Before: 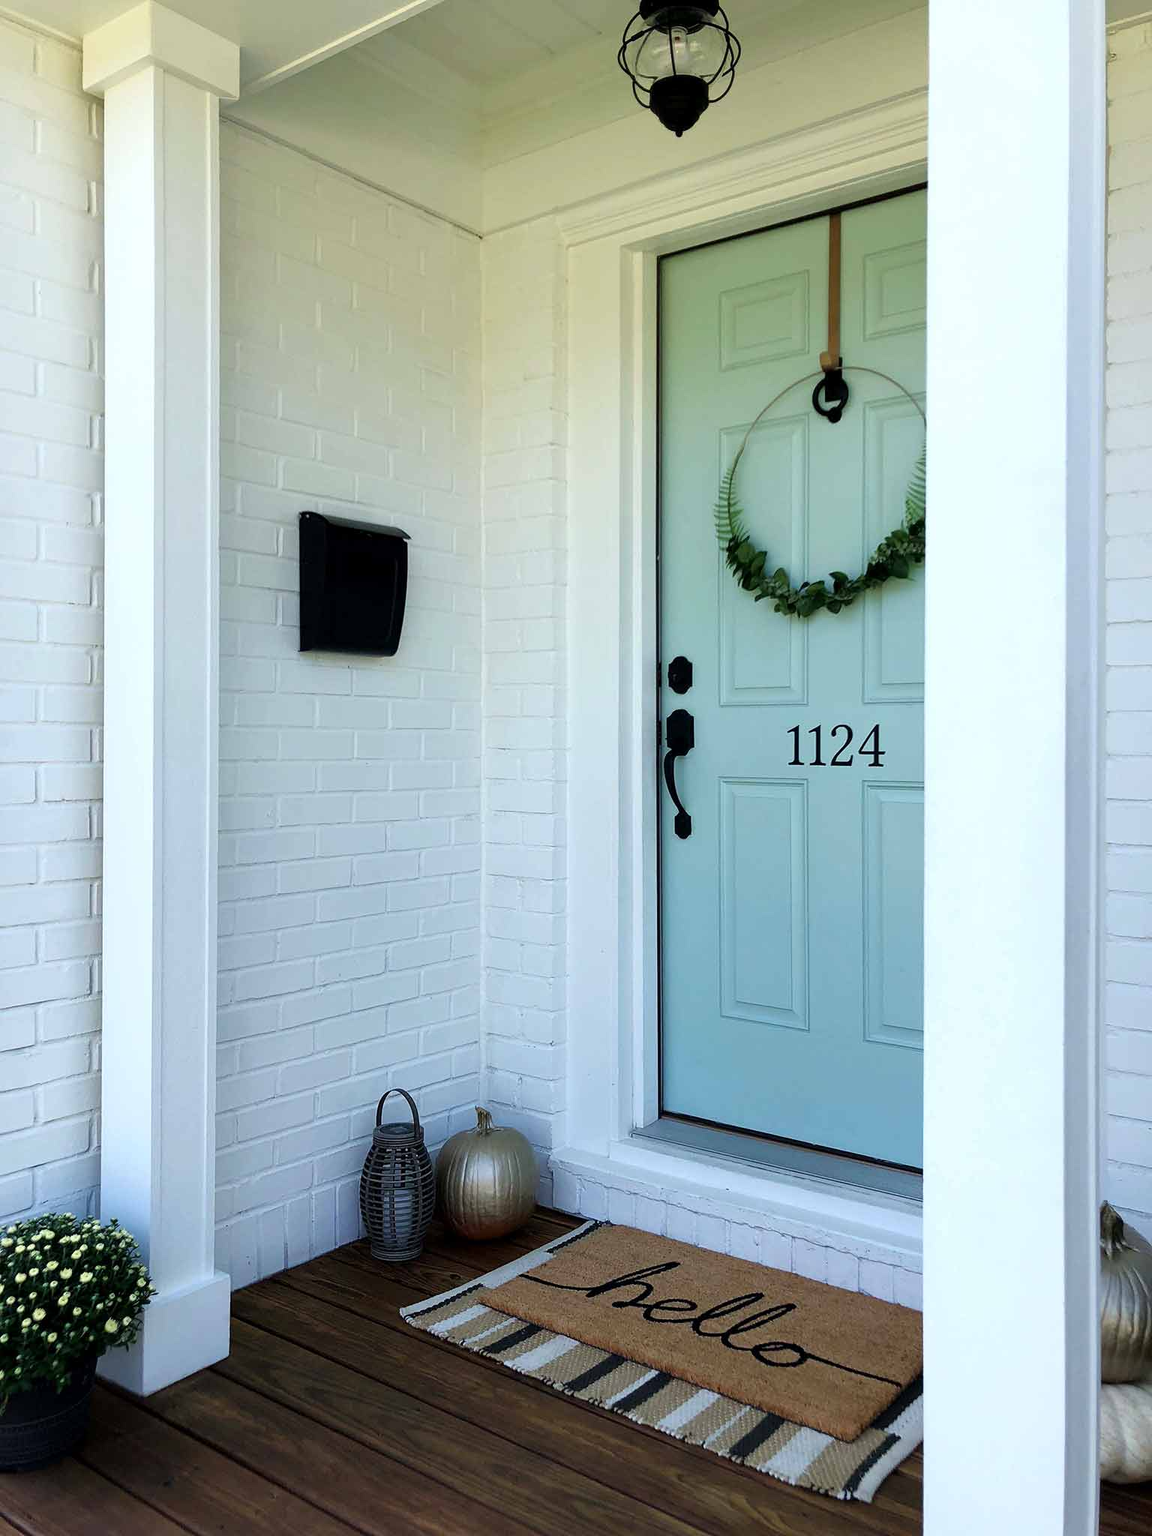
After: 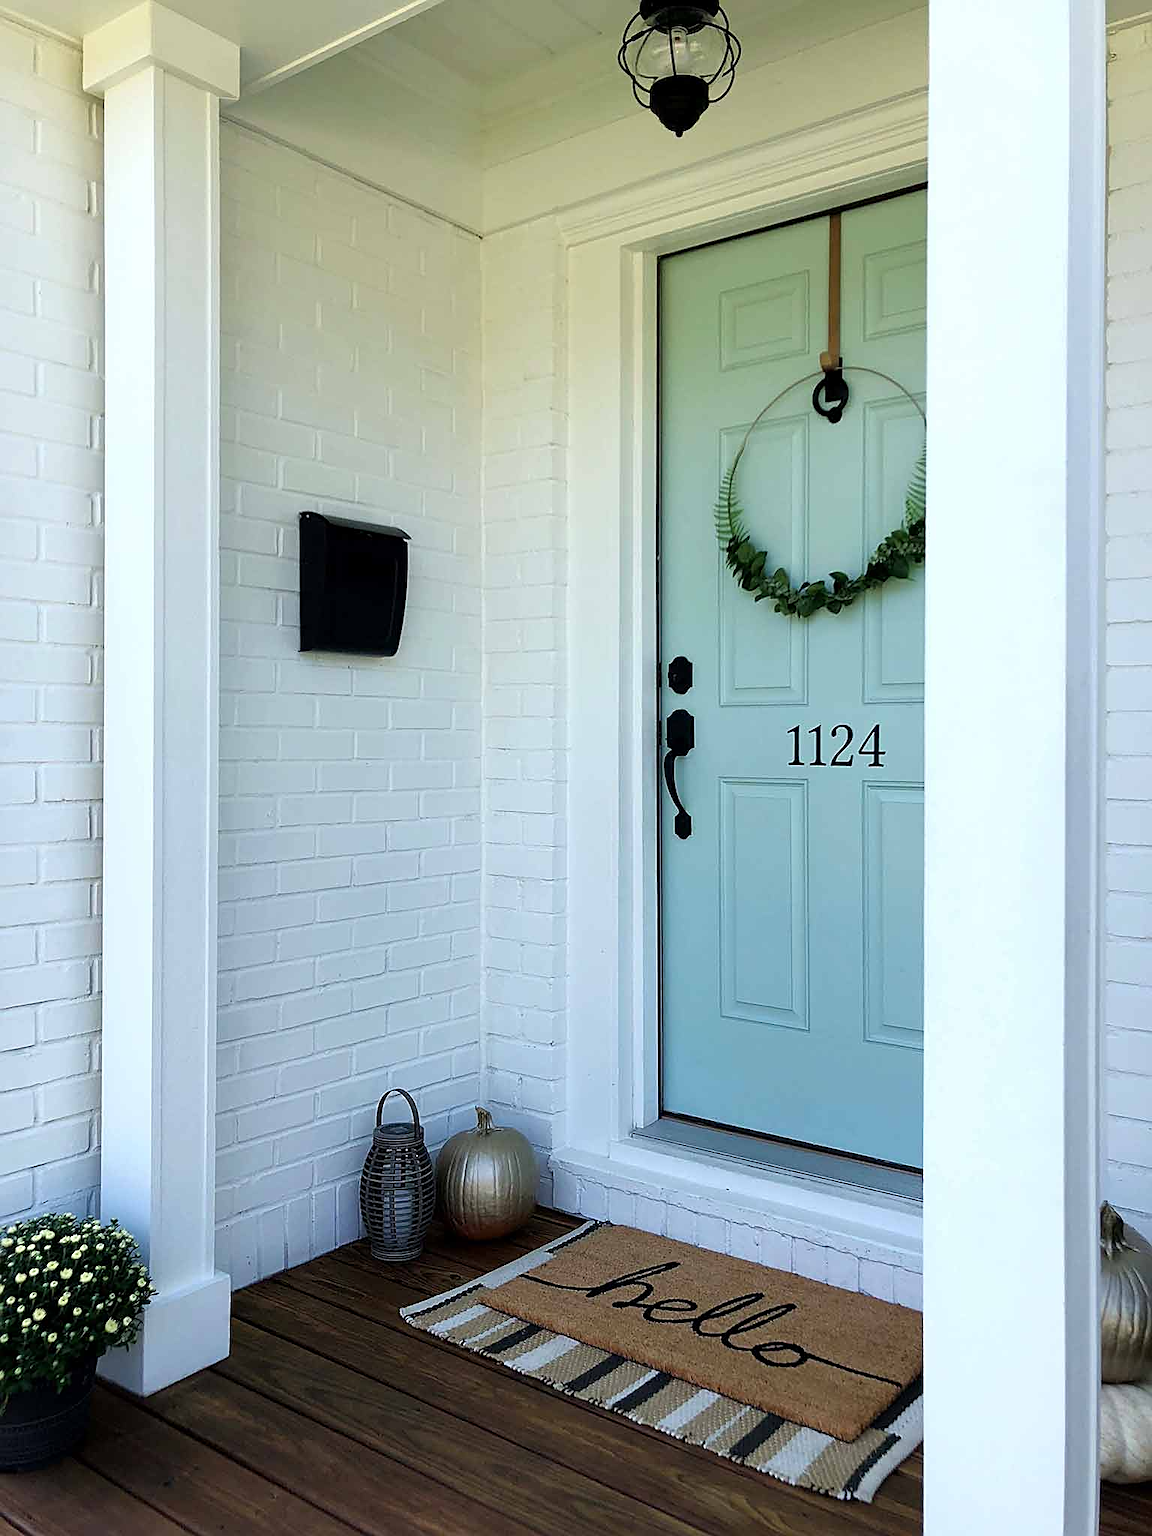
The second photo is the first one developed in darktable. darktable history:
exposure: compensate highlight preservation false
sharpen: amount 0.548
